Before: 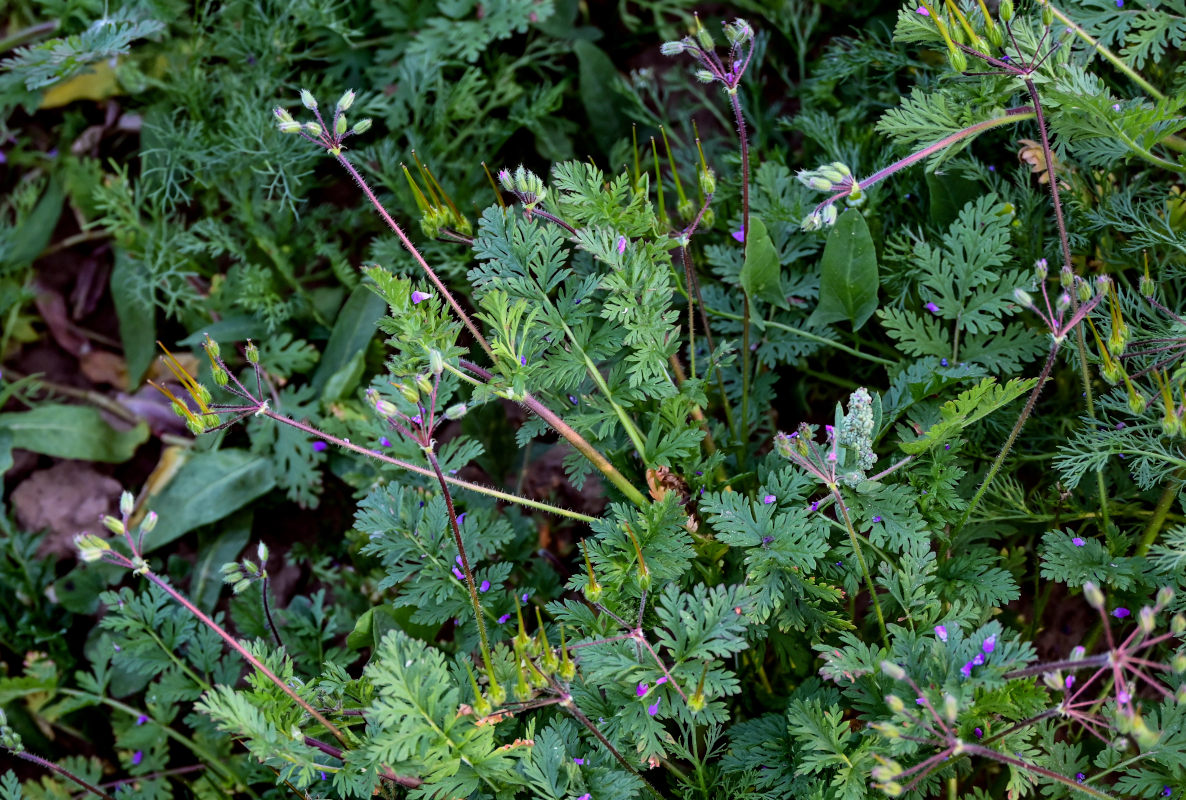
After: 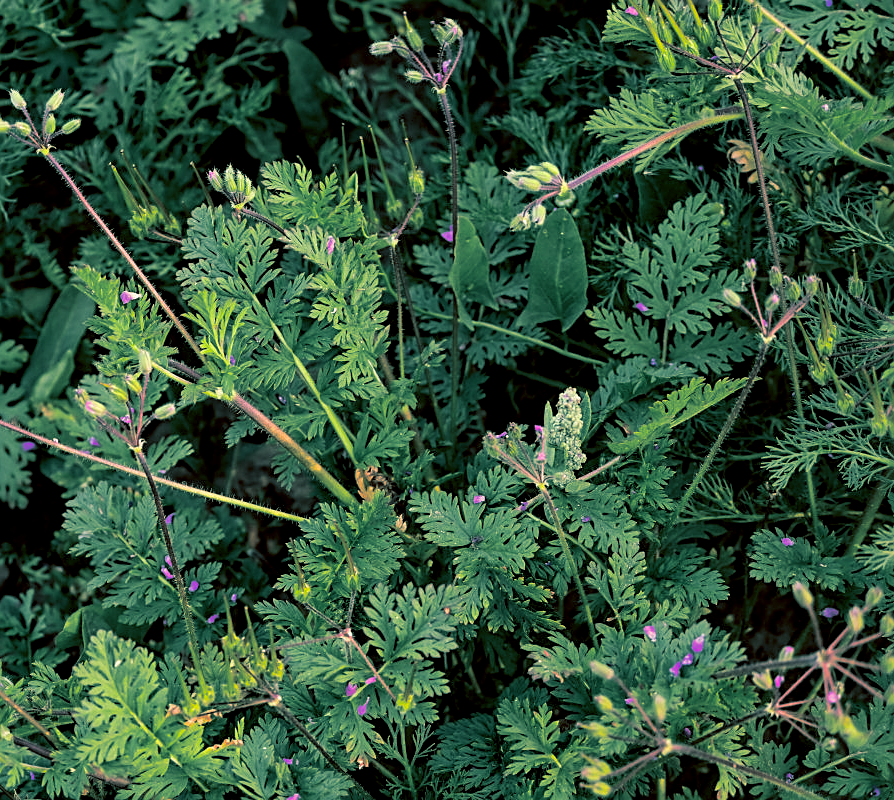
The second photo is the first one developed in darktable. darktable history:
tone equalizer: on, module defaults
white balance: red 1.004, blue 1.024
sharpen: on, module defaults
color correction: highlights a* 0.162, highlights b* 29.53, shadows a* -0.162, shadows b* 21.09
crop and rotate: left 24.6%
split-toning: shadows › hue 186.43°, highlights › hue 49.29°, compress 30.29%
